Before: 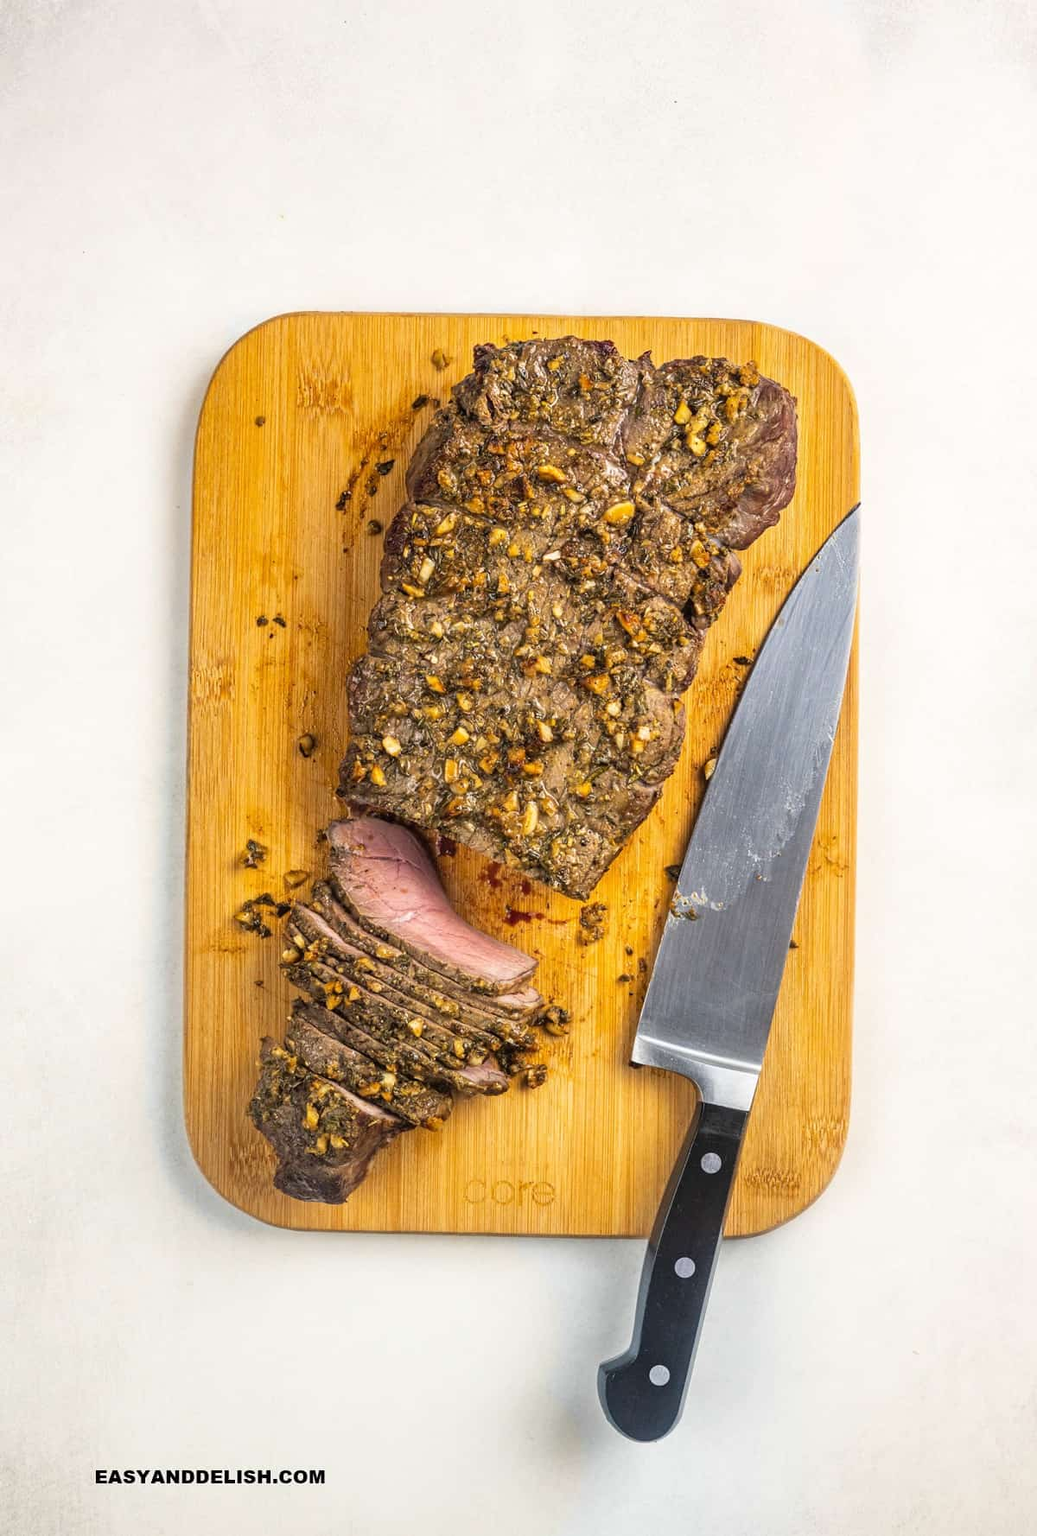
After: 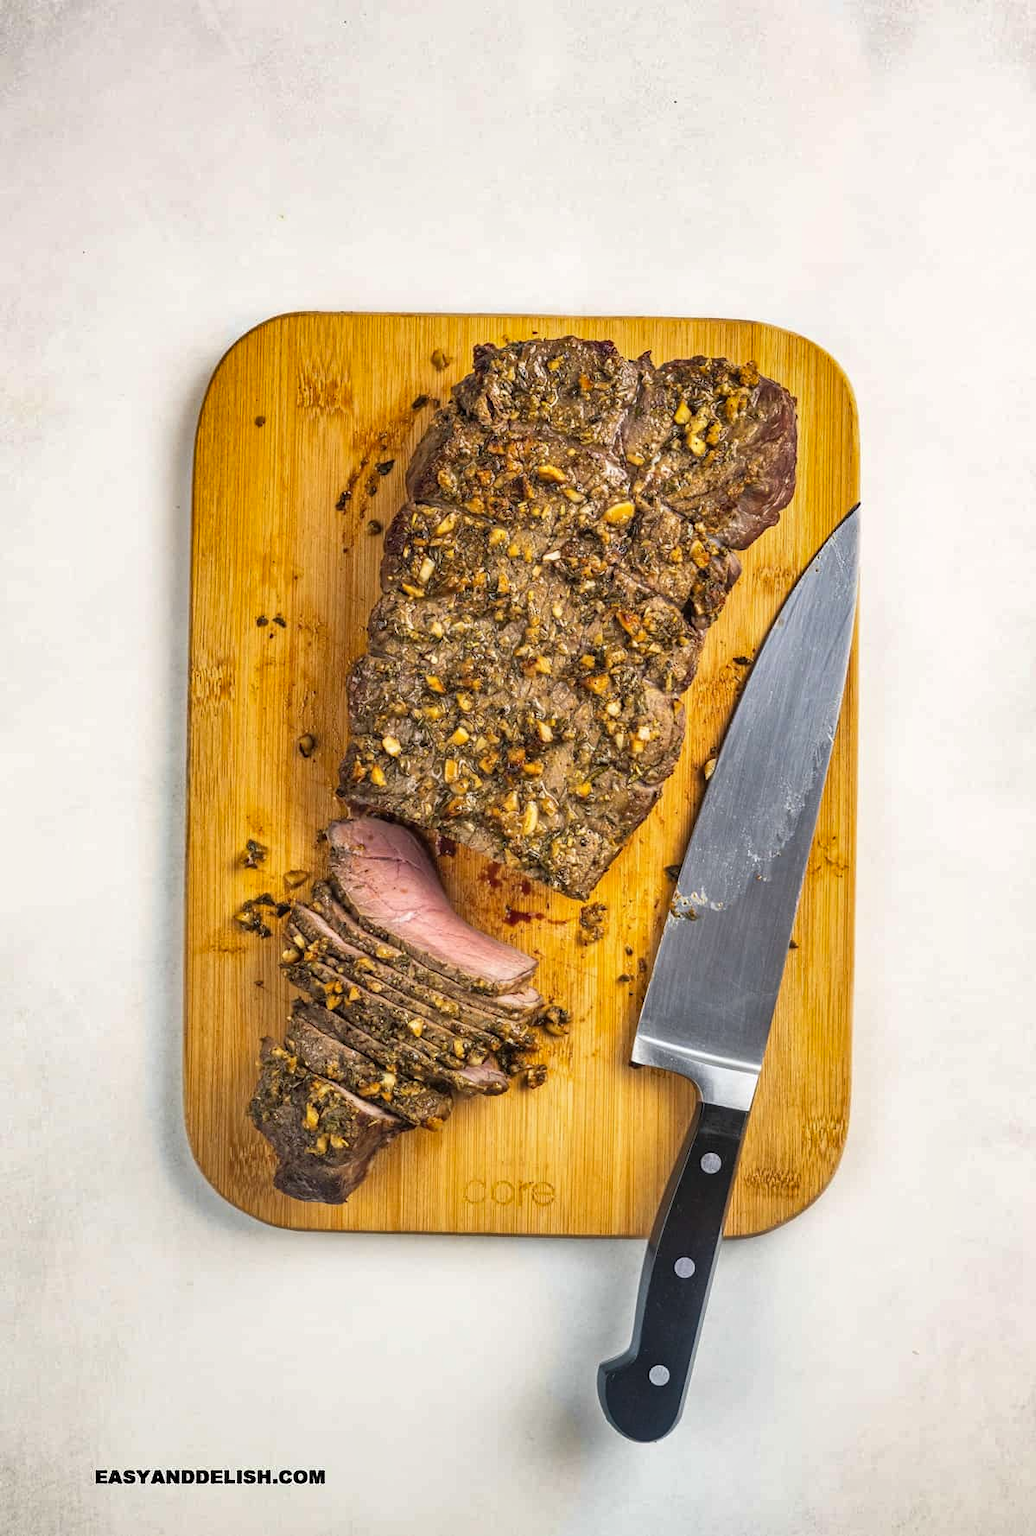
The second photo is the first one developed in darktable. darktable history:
shadows and highlights: shadows 58.8, soften with gaussian
